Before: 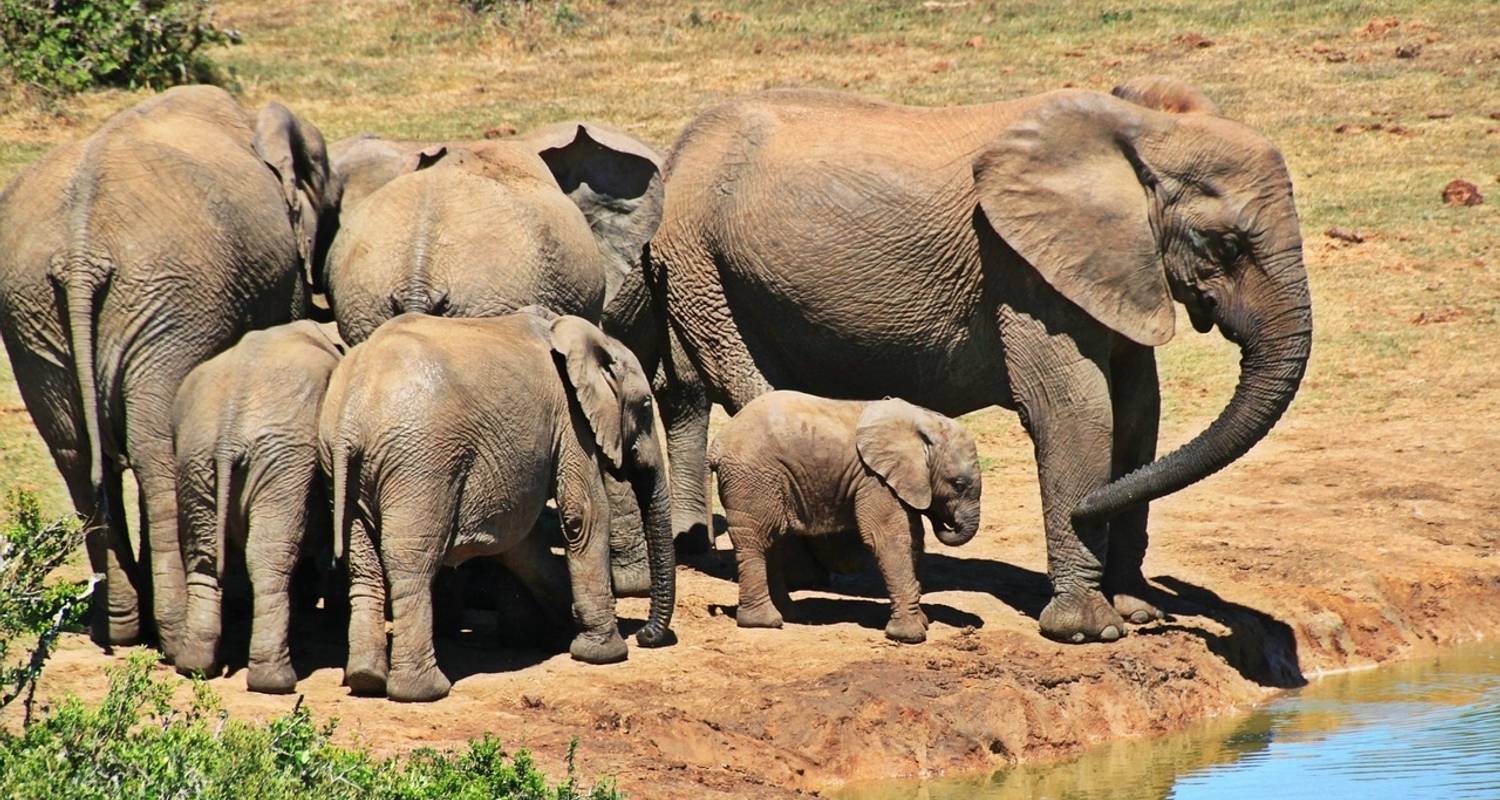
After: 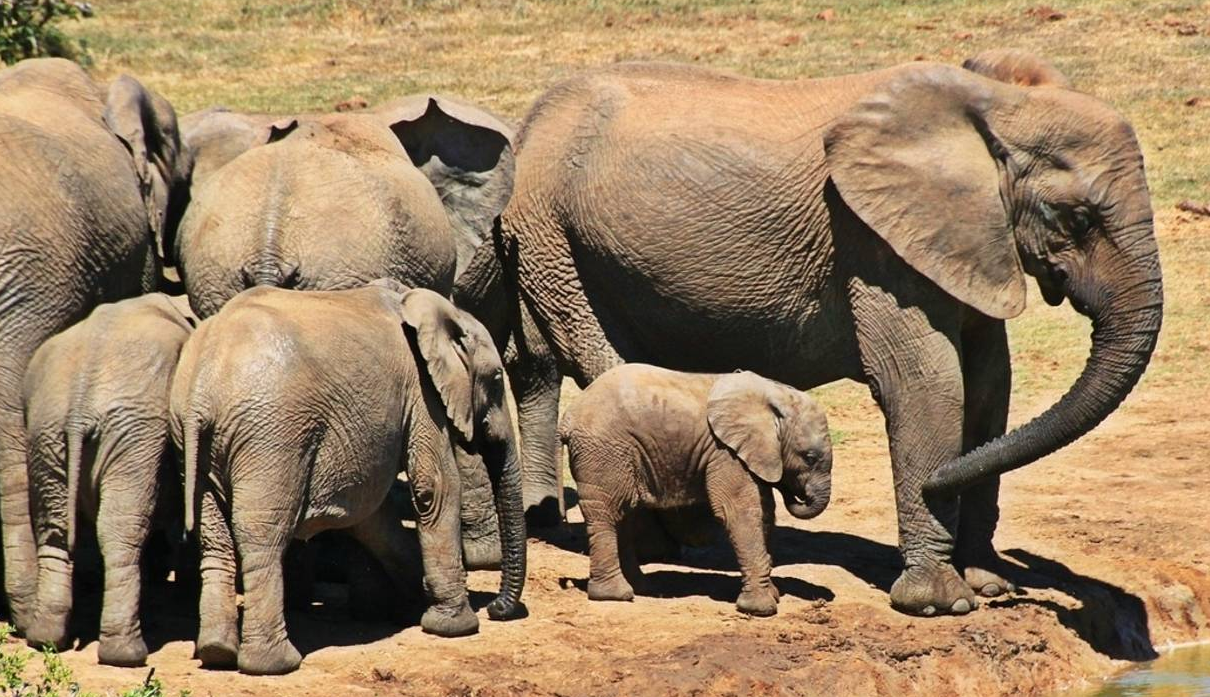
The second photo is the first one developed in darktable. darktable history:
crop: left 9.966%, top 3.464%, right 9.31%, bottom 9.288%
